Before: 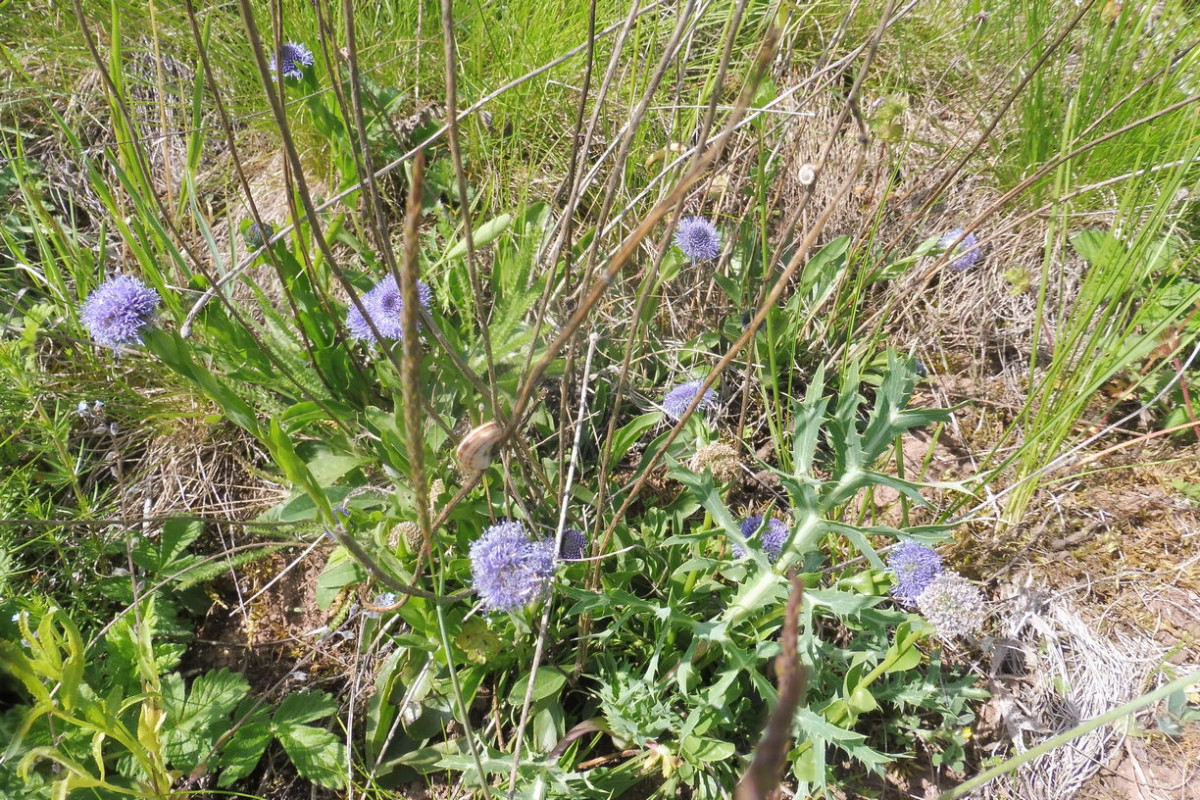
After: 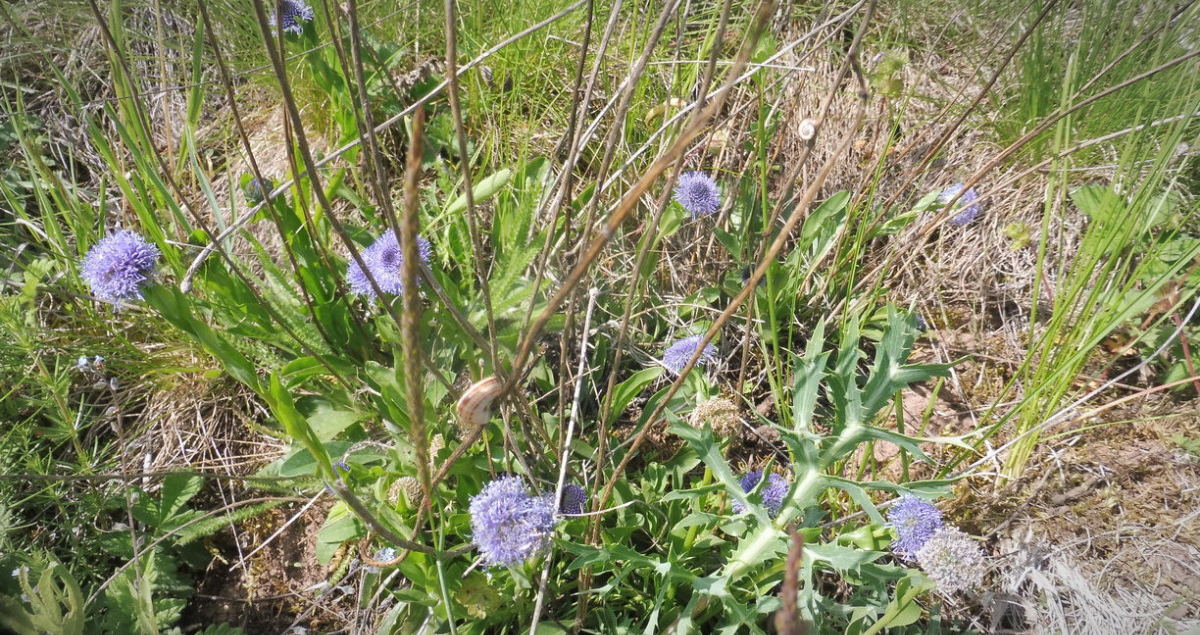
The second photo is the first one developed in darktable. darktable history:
crop and rotate: top 5.656%, bottom 14.958%
vignetting: fall-off start 81.76%, fall-off radius 61.85%, center (-0.011, 0), automatic ratio true, width/height ratio 1.423
